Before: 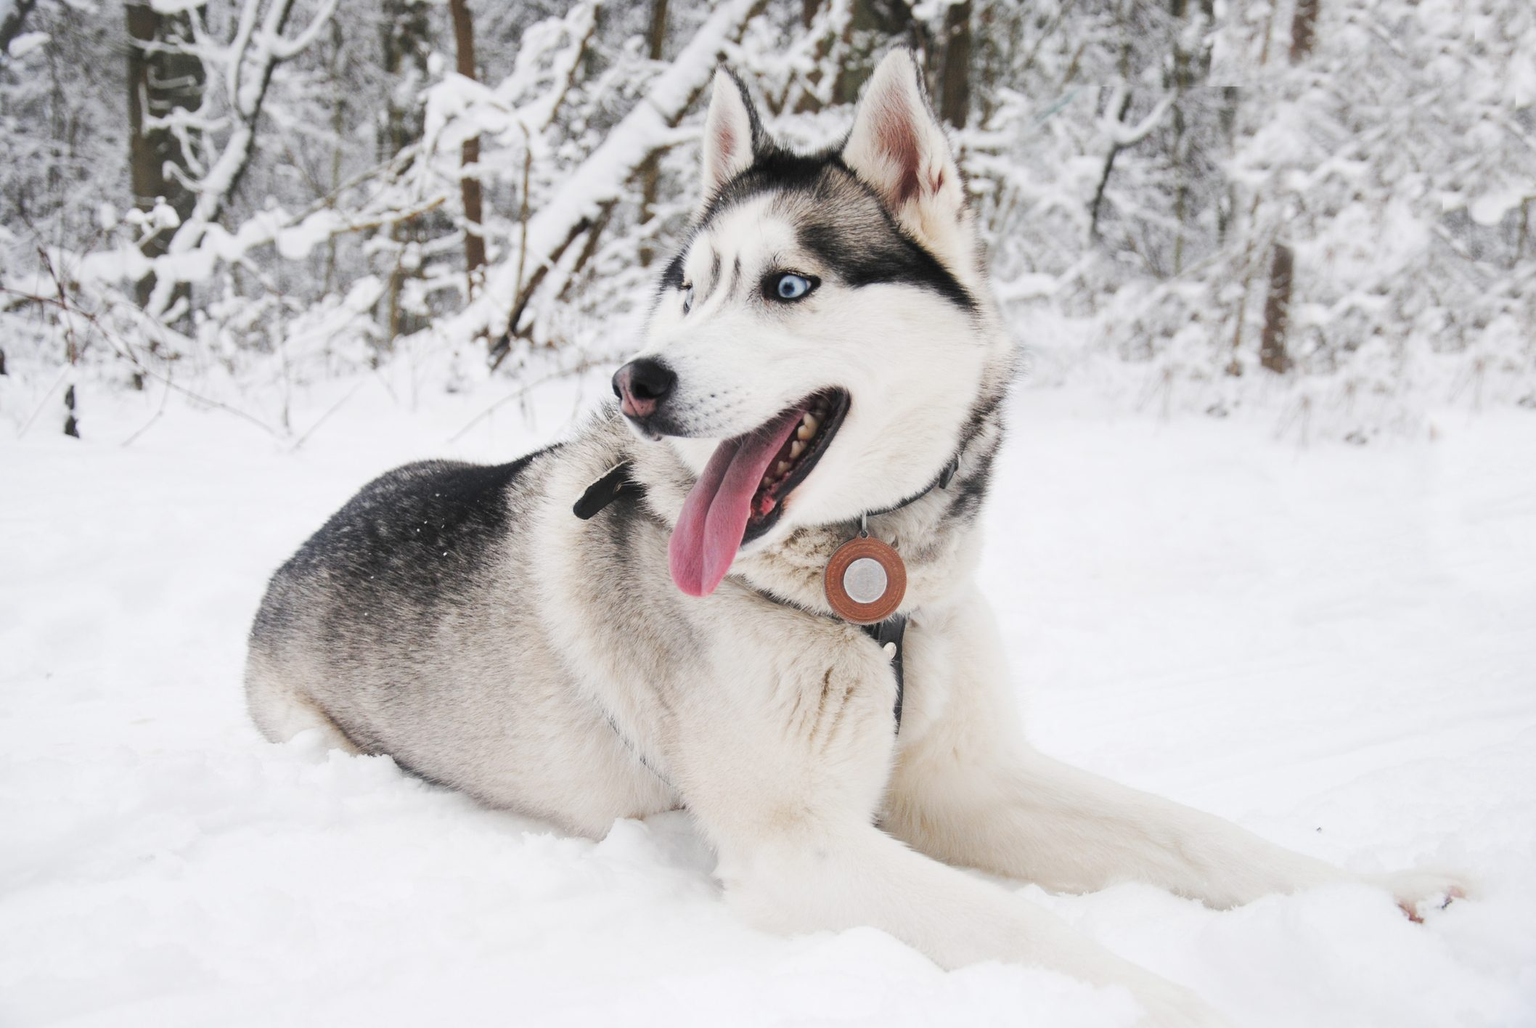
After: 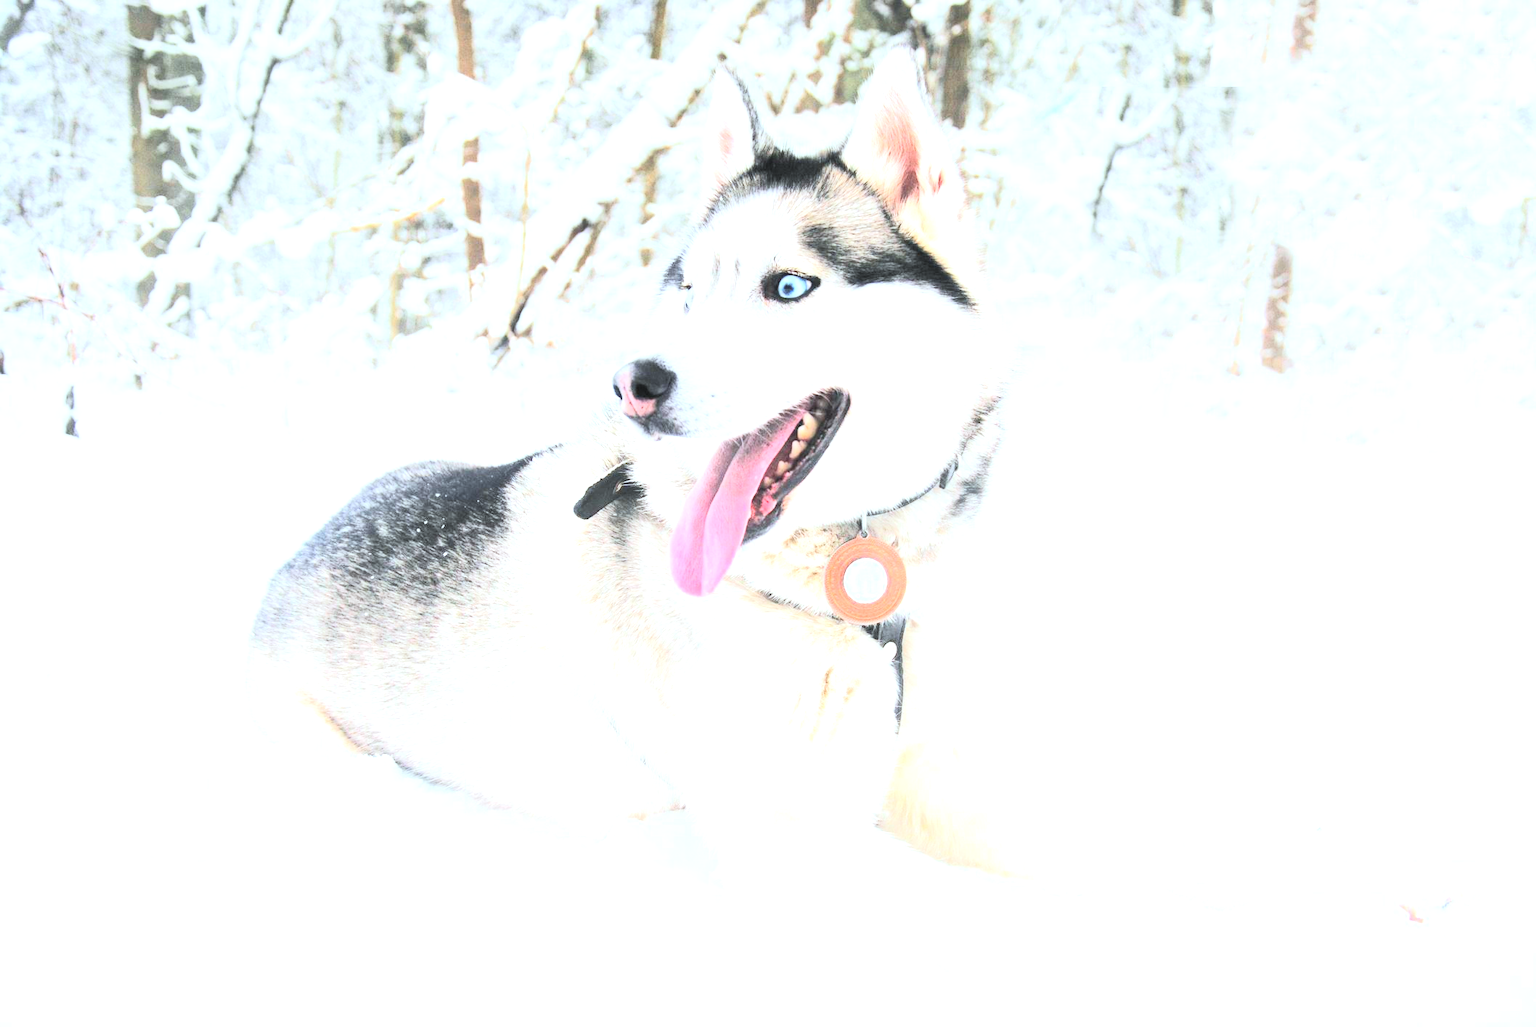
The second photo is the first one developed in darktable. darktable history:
exposure: black level correction 0, exposure 1.743 EV, compensate exposure bias true, compensate highlight preservation false
color calibration: illuminant Planckian (black body), adaptation linear Bradford (ICC v4), x 0.361, y 0.366, temperature 4494.58 K
tone curve: curves: ch0 [(0, 0) (0.128, 0.068) (0.292, 0.274) (0.46, 0.482) (0.653, 0.717) (0.819, 0.869) (0.998, 0.969)]; ch1 [(0, 0) (0.384, 0.365) (0.463, 0.45) (0.486, 0.486) (0.503, 0.504) (0.517, 0.517) (0.549, 0.572) (0.583, 0.615) (0.672, 0.699) (0.774, 0.817) (1, 1)]; ch2 [(0, 0) (0.374, 0.344) (0.446, 0.443) (0.494, 0.5) (0.527, 0.529) (0.565, 0.591) (0.644, 0.682) (1, 1)], color space Lab, linked channels, preserve colors none
contrast brightness saturation: contrast 0.195, brightness 0.169, saturation 0.216
